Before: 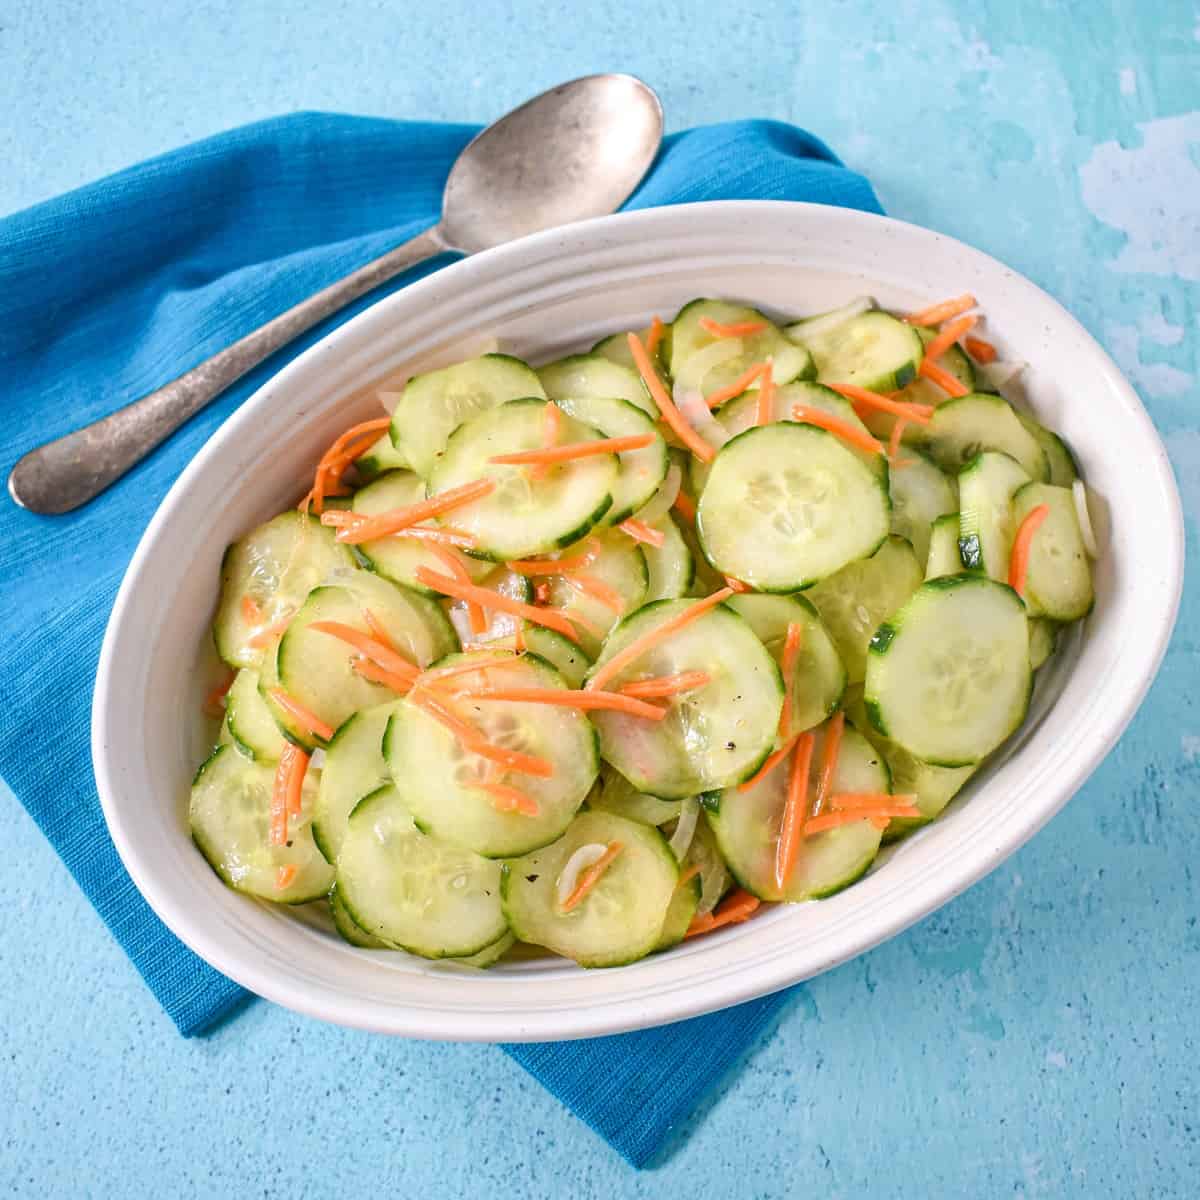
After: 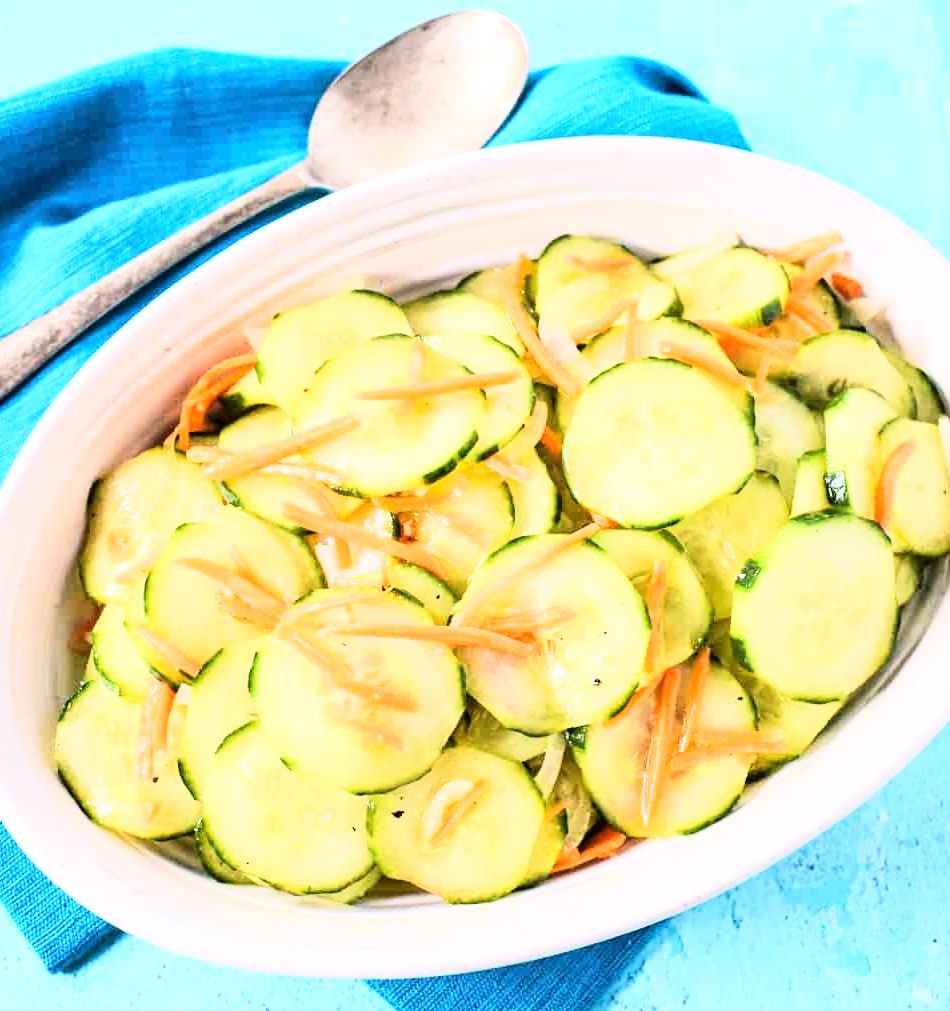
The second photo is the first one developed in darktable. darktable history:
crop: left 11.225%, top 5.381%, right 9.565%, bottom 10.314%
rgb curve: curves: ch0 [(0, 0) (0.21, 0.15) (0.24, 0.21) (0.5, 0.75) (0.75, 0.96) (0.89, 0.99) (1, 1)]; ch1 [(0, 0.02) (0.21, 0.13) (0.25, 0.2) (0.5, 0.67) (0.75, 0.9) (0.89, 0.97) (1, 1)]; ch2 [(0, 0.02) (0.21, 0.13) (0.25, 0.2) (0.5, 0.67) (0.75, 0.9) (0.89, 0.97) (1, 1)], compensate middle gray true
